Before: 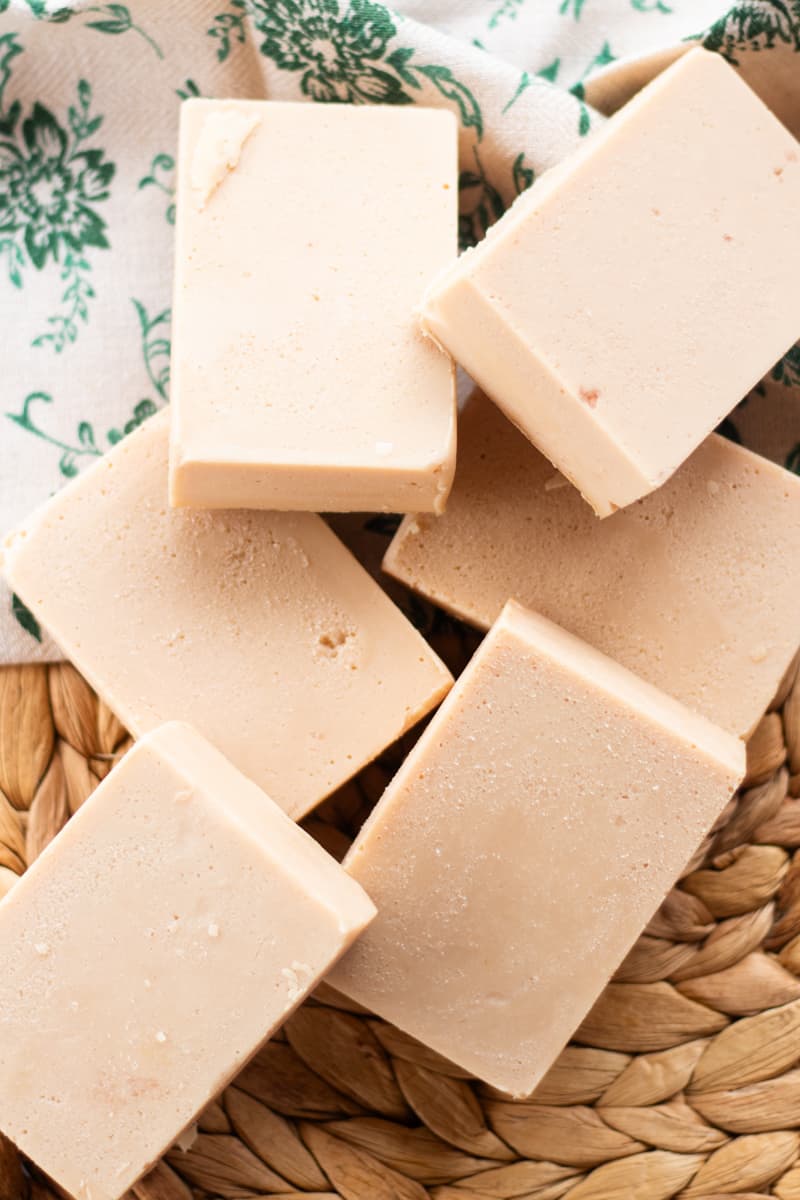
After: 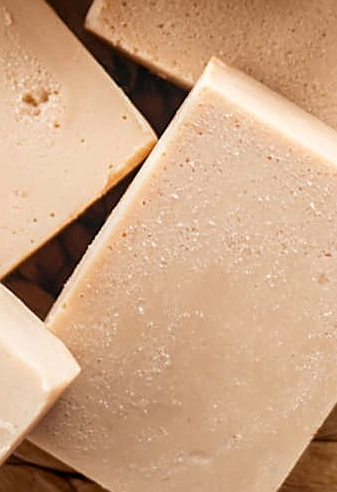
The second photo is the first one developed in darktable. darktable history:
local contrast: on, module defaults
exposure: exposure -0.048 EV, compensate highlight preservation false
sharpen: on, module defaults
crop: left 37.221%, top 45.169%, right 20.63%, bottom 13.777%
